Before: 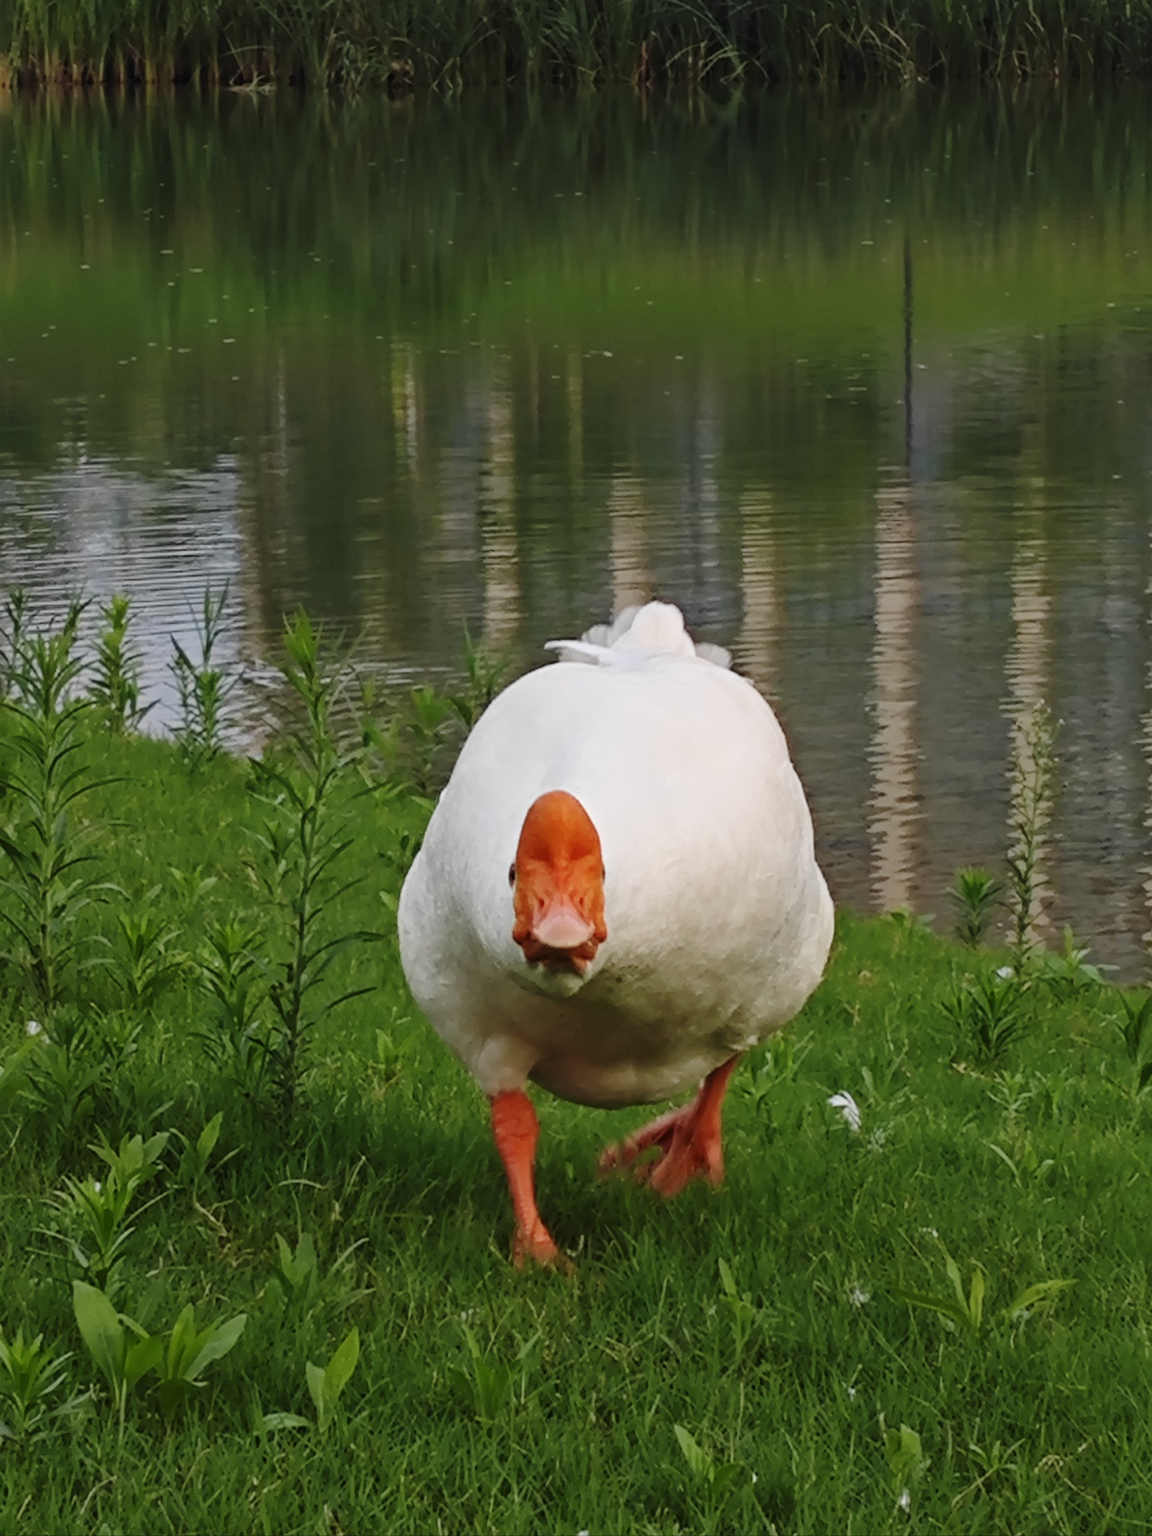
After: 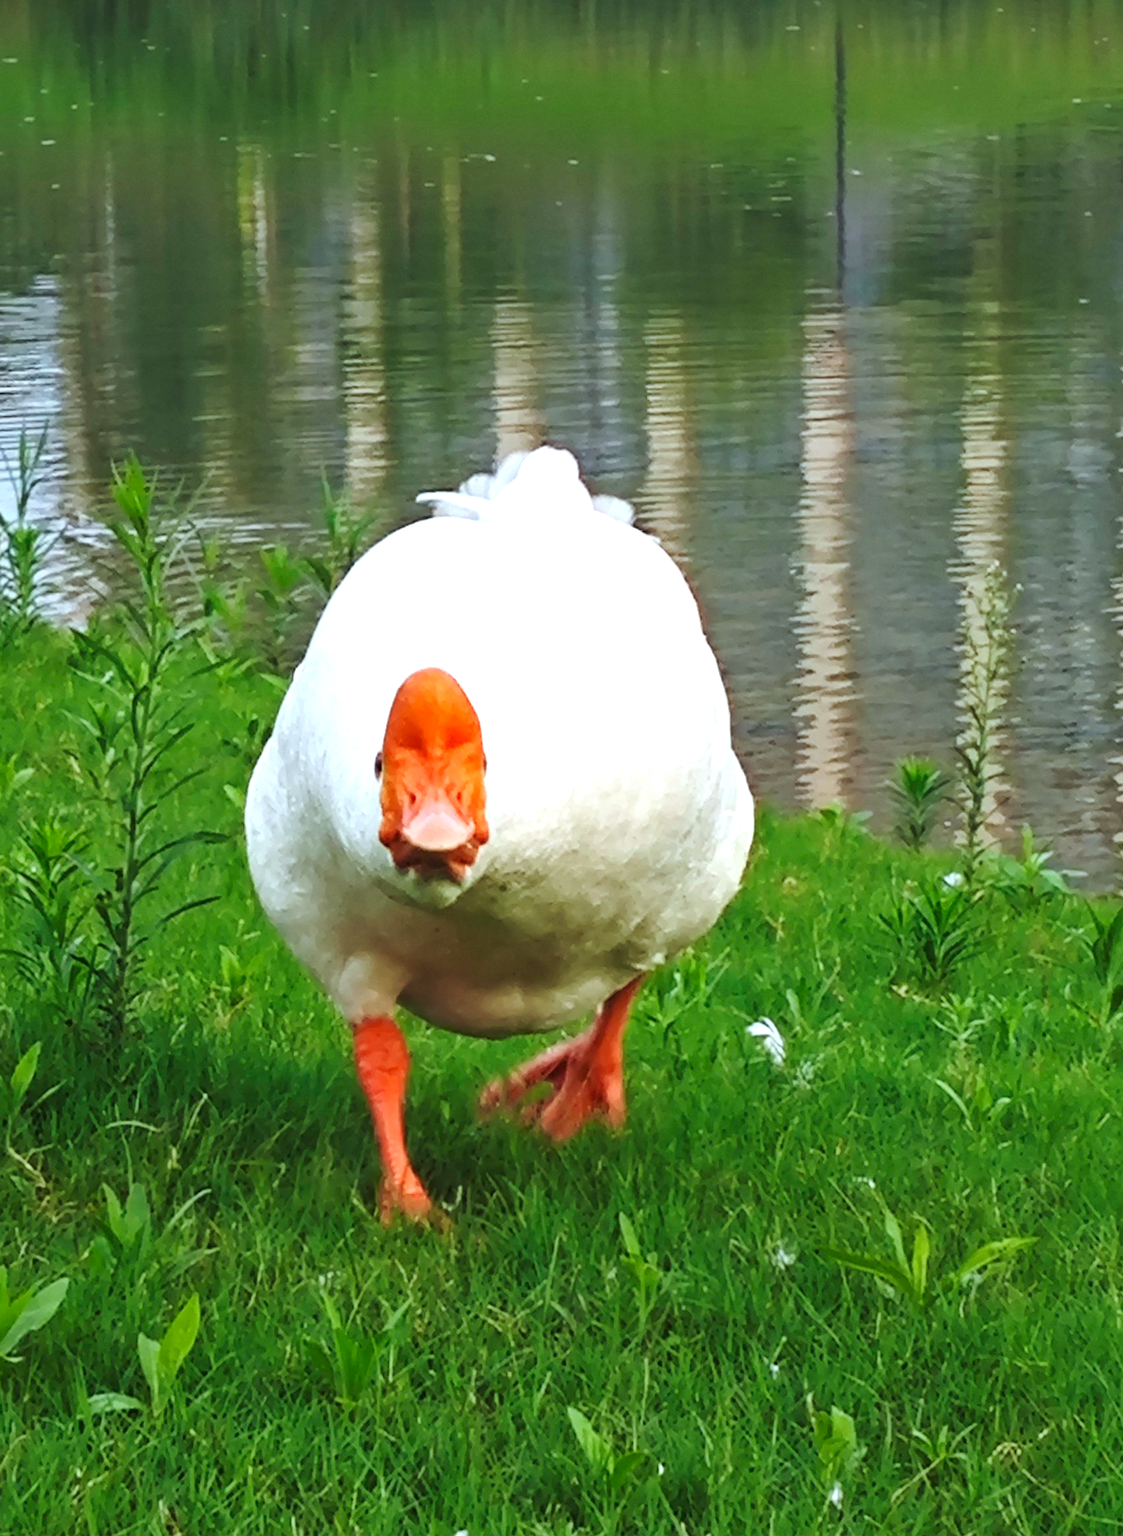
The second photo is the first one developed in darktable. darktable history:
color calibration: illuminant Planckian (black body), x 0.368, y 0.361, temperature 4275.92 K
exposure: exposure 1 EV, compensate highlight preservation false
crop: left 16.315%, top 14.246%
